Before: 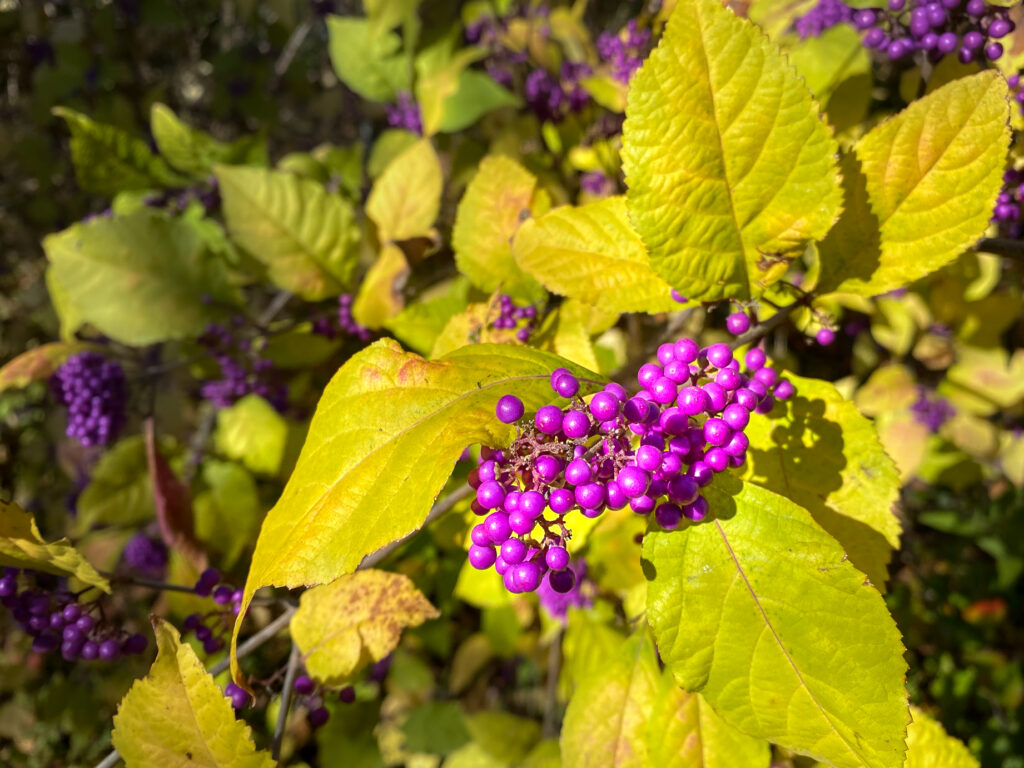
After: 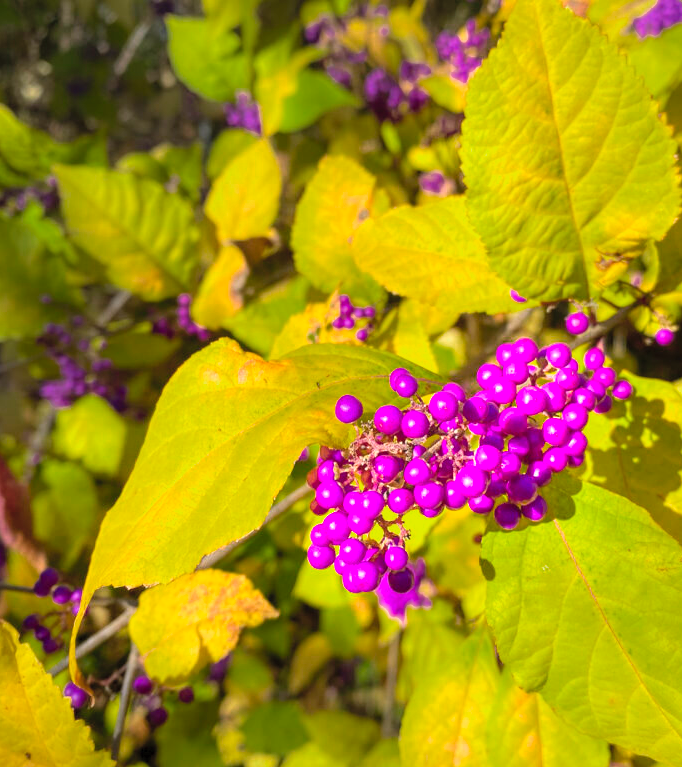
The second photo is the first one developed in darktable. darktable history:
color zones: curves: ch0 [(0, 0.465) (0.092, 0.596) (0.289, 0.464) (0.429, 0.453) (0.571, 0.464) (0.714, 0.455) (0.857, 0.462) (1, 0.465)]
crop and rotate: left 15.754%, right 17.579%
contrast brightness saturation: contrast 0.07, brightness 0.18, saturation 0.4
